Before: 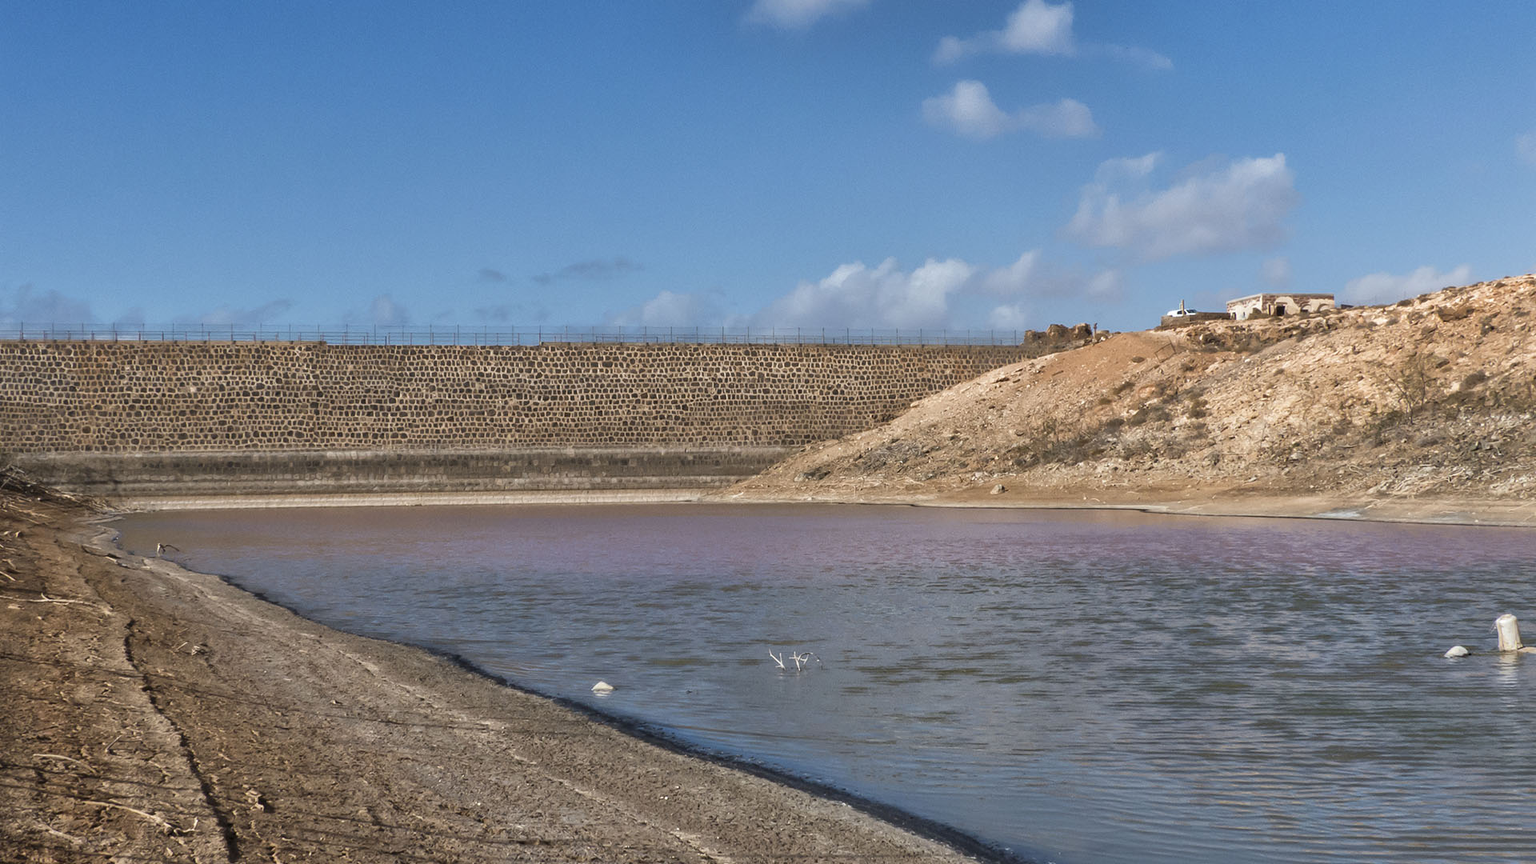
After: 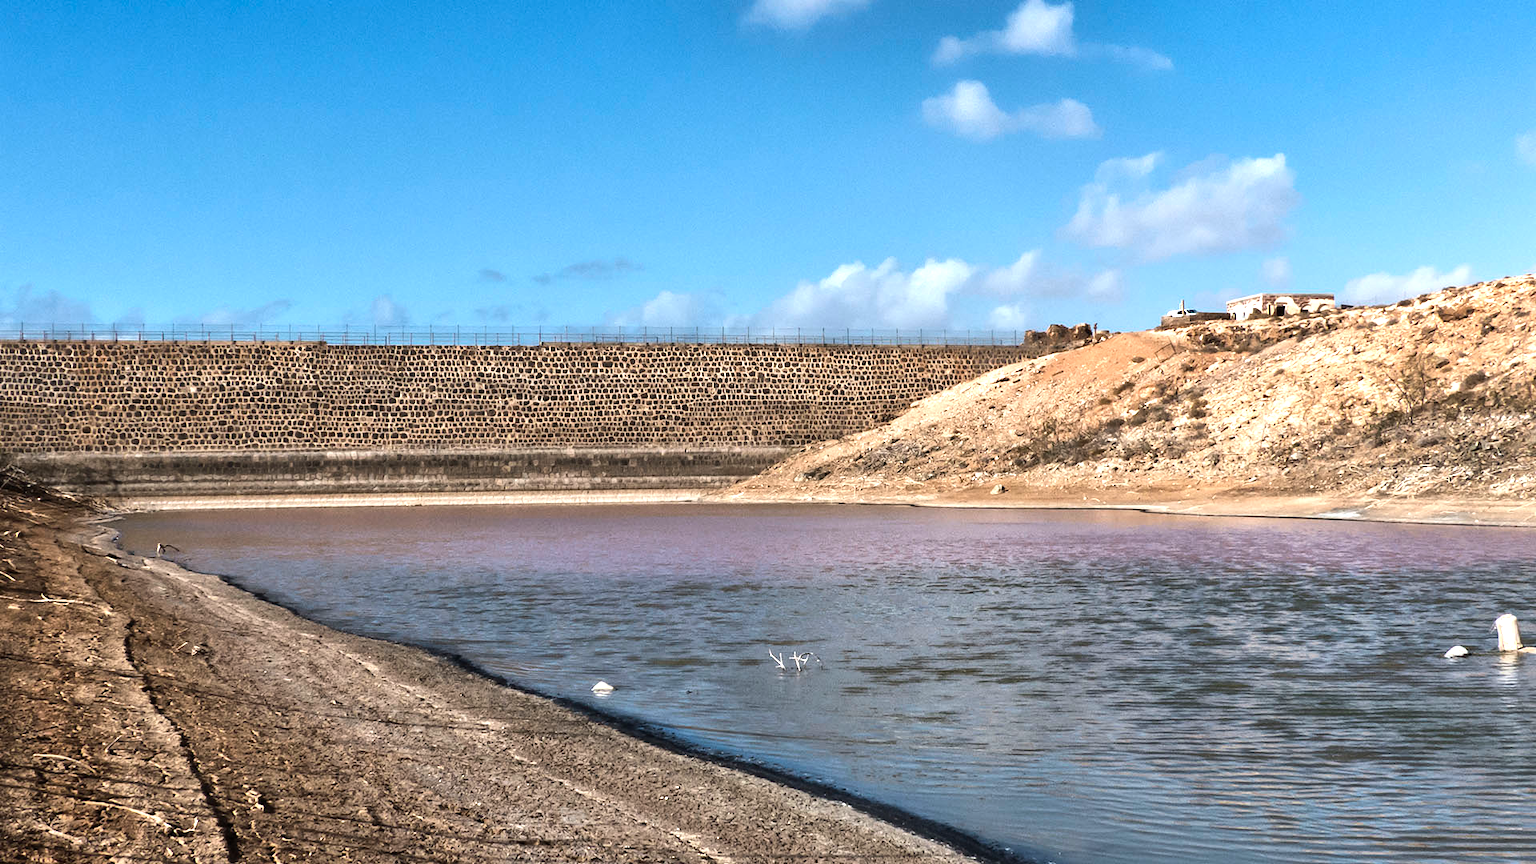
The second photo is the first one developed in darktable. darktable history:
tone equalizer: -8 EV -1.08 EV, -7 EV -1.05 EV, -6 EV -0.835 EV, -5 EV -0.608 EV, -3 EV 0.578 EV, -2 EV 0.87 EV, -1 EV 0.996 EV, +0 EV 1.06 EV, edges refinement/feathering 500, mask exposure compensation -1.57 EV, preserve details no
